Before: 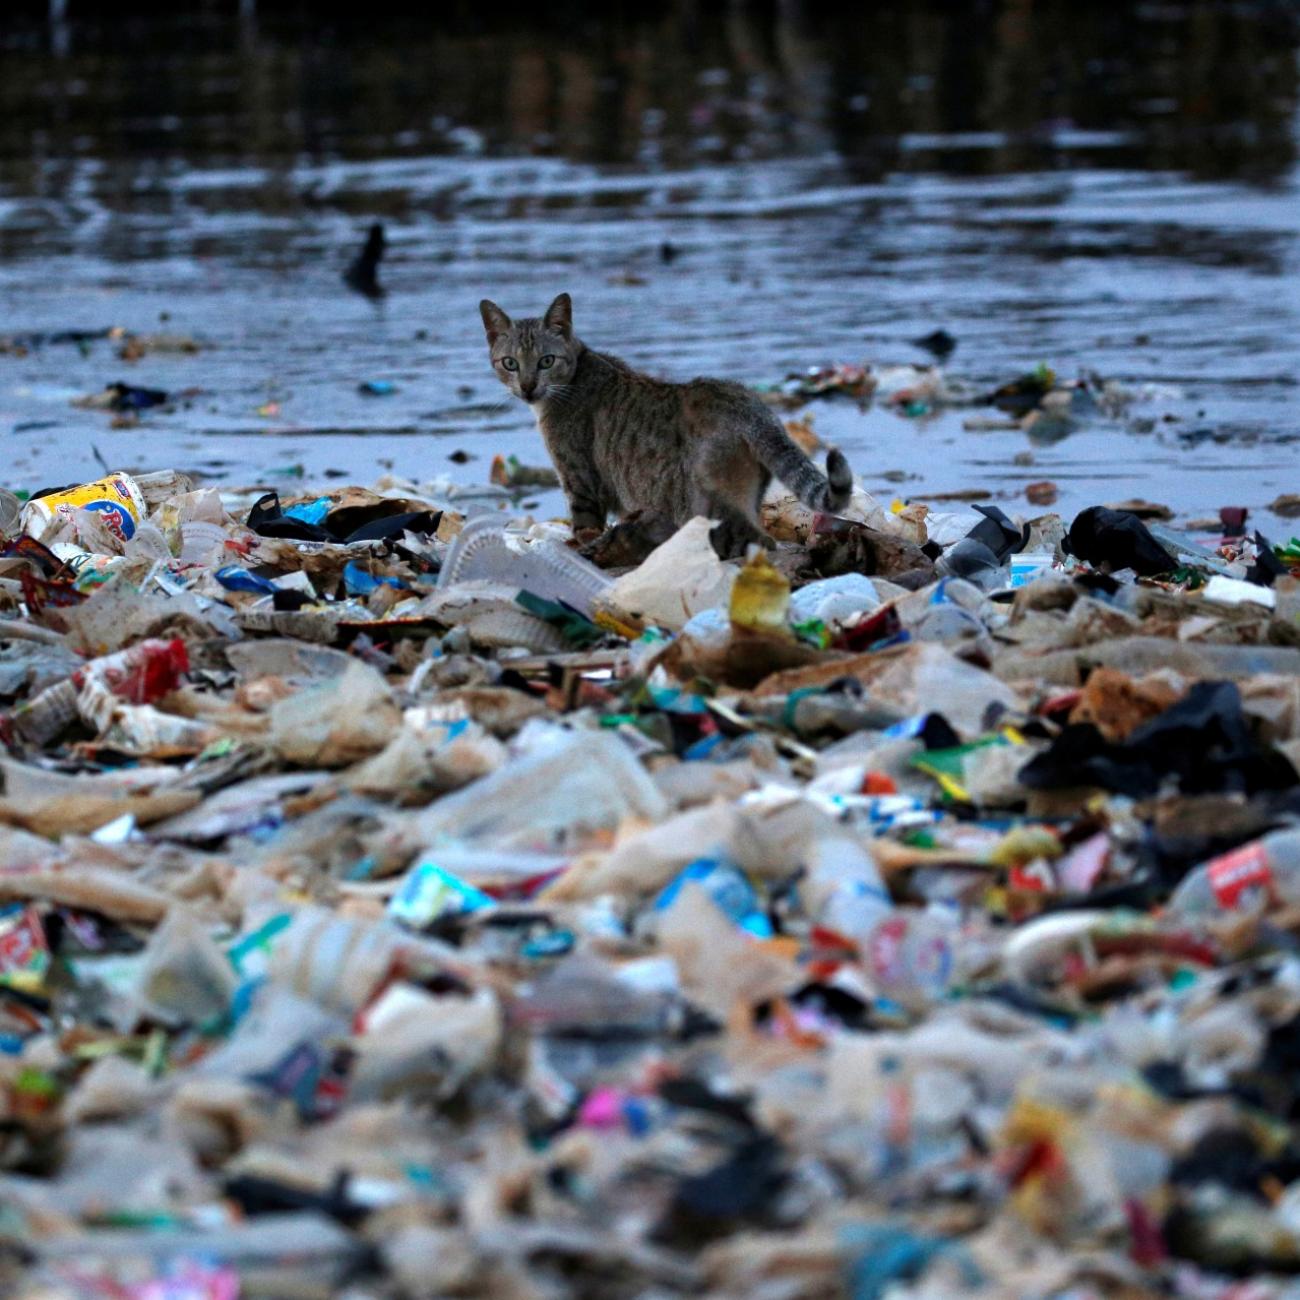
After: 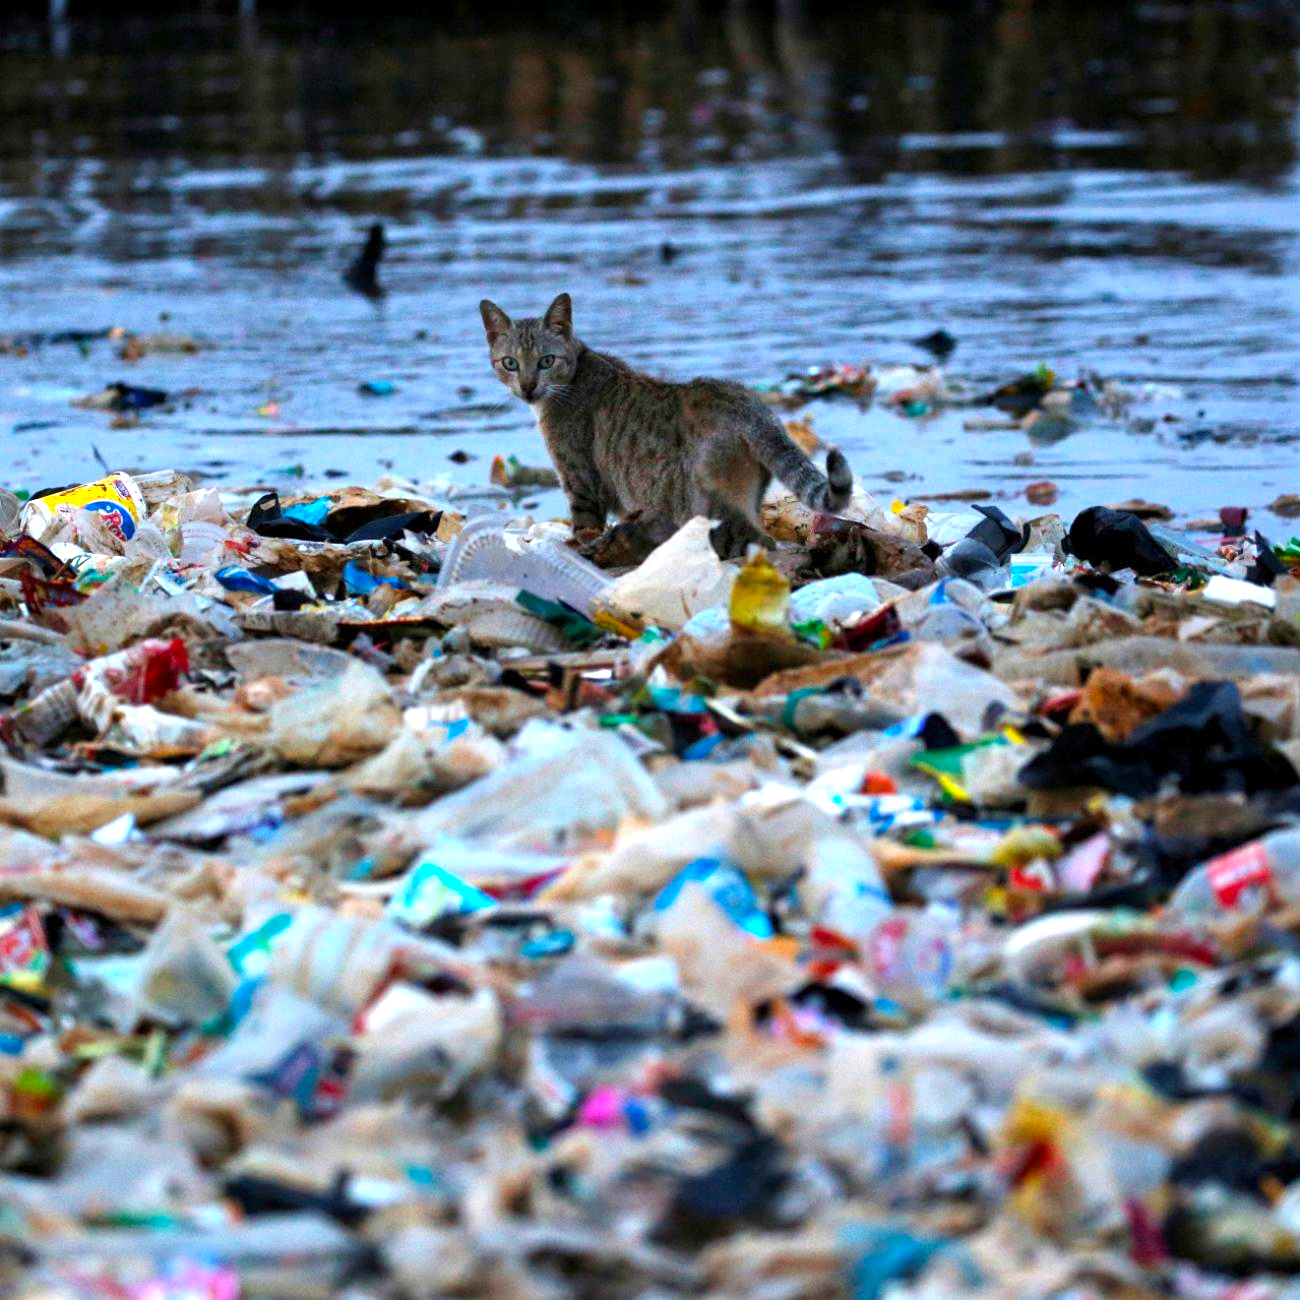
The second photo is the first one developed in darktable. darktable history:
exposure: exposure 0.601 EV, compensate exposure bias true, compensate highlight preservation false
color balance rgb: perceptual saturation grading › global saturation 16.986%, global vibrance 20%
